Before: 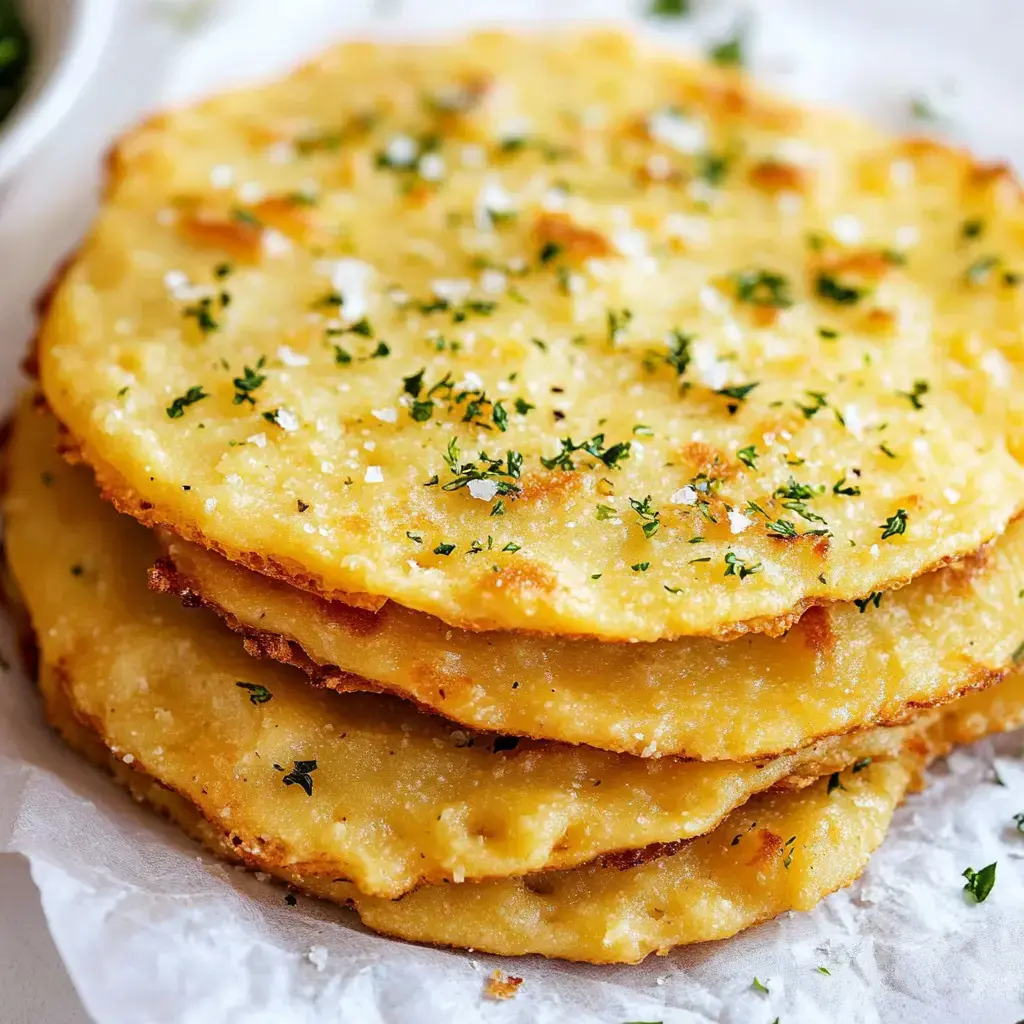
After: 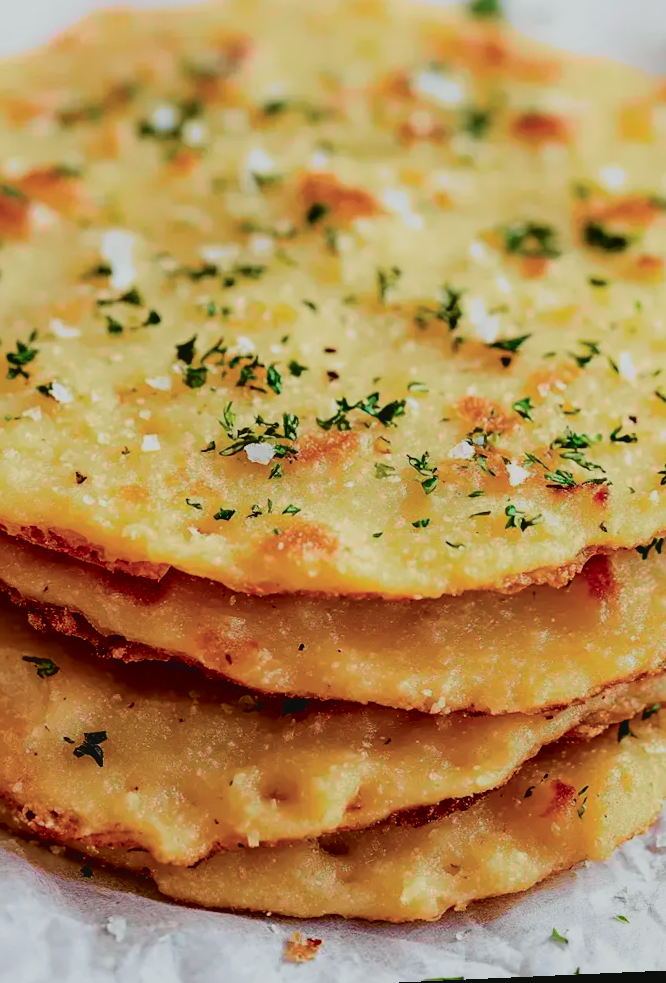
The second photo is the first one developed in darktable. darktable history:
contrast brightness saturation: saturation -0.05
crop and rotate: left 22.918%, top 5.629%, right 14.711%, bottom 2.247%
tone curve: curves: ch0 [(0, 0.039) (0.113, 0.081) (0.204, 0.204) (0.498, 0.608) (0.709, 0.819) (0.984, 0.961)]; ch1 [(0, 0) (0.172, 0.123) (0.317, 0.272) (0.414, 0.382) (0.476, 0.479) (0.505, 0.501) (0.528, 0.54) (0.618, 0.647) (0.709, 0.764) (1, 1)]; ch2 [(0, 0) (0.411, 0.424) (0.492, 0.502) (0.521, 0.513) (0.537, 0.57) (0.686, 0.638) (1, 1)], color space Lab, independent channels, preserve colors none
exposure: exposure -1 EV, compensate highlight preservation false
vibrance: vibrance 50%
color balance rgb: perceptual saturation grading › global saturation 20%, global vibrance 20%
rotate and perspective: rotation -2.56°, automatic cropping off
